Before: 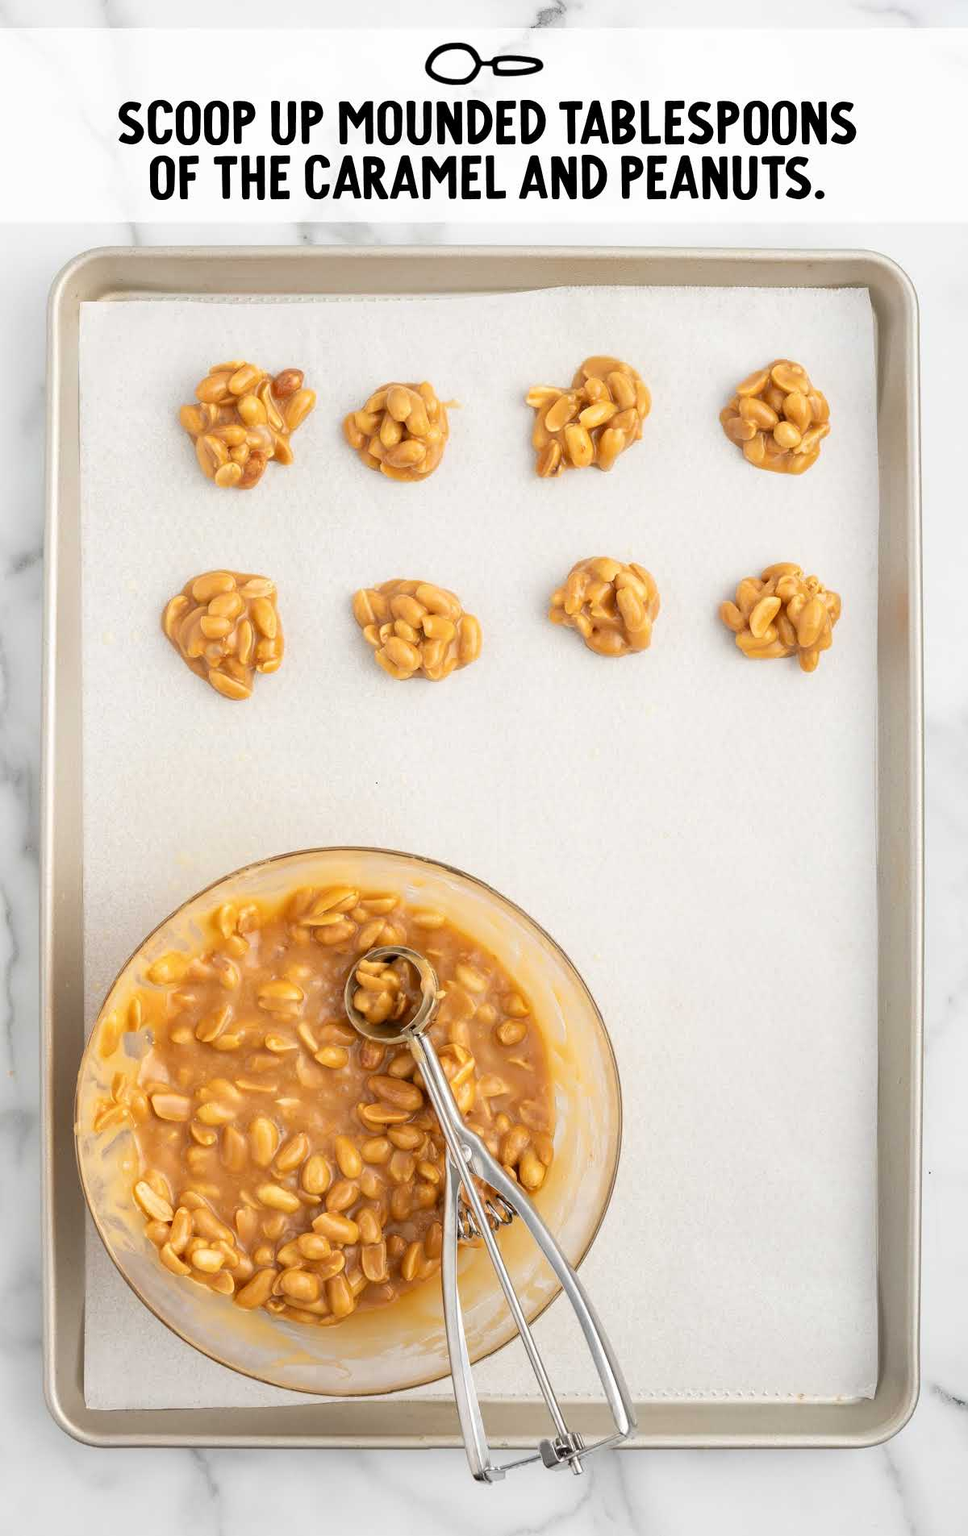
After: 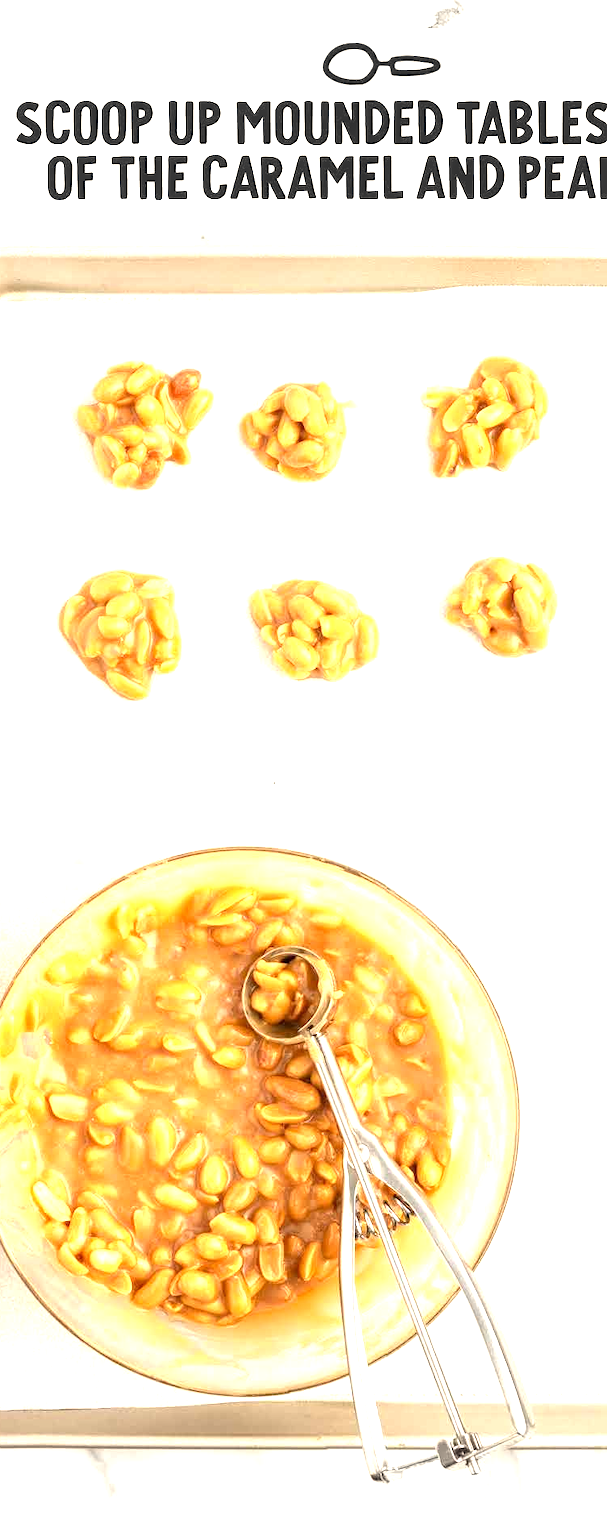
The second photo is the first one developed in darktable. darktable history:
crop: left 10.644%, right 26.528%
exposure: black level correction 0, exposure 1.173 EV, compensate exposure bias true, compensate highlight preservation false
white balance: red 1.045, blue 0.932
local contrast: on, module defaults
